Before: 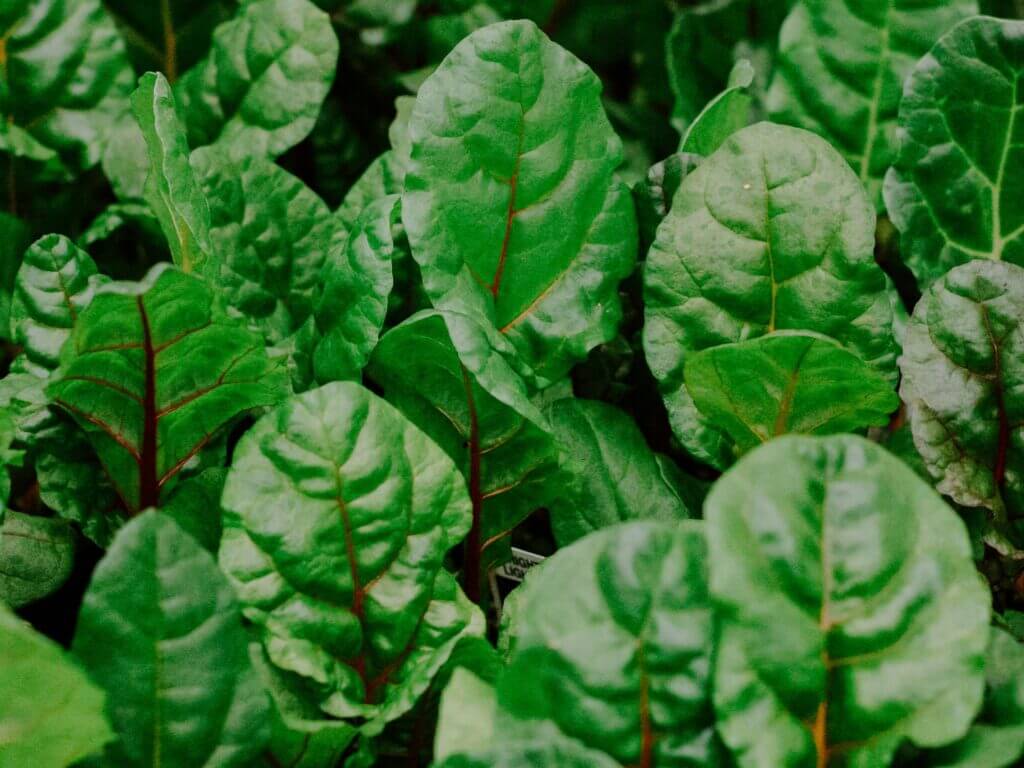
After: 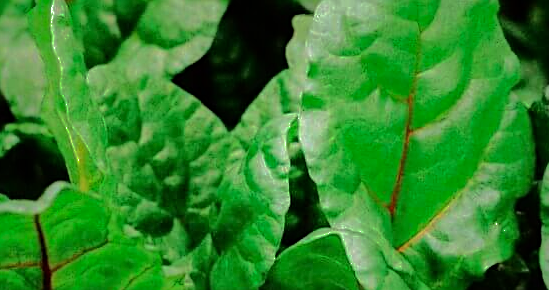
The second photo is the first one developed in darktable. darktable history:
sharpen: on, module defaults
tone equalizer: -8 EV -1.09 EV, -7 EV -1.01 EV, -6 EV -0.835 EV, -5 EV -0.581 EV, -3 EV 0.608 EV, -2 EV 0.893 EV, -1 EV 0.988 EV, +0 EV 1.08 EV
crop: left 10.141%, top 10.6%, right 36.233%, bottom 51.532%
shadows and highlights: shadows -19.12, highlights -73.33
